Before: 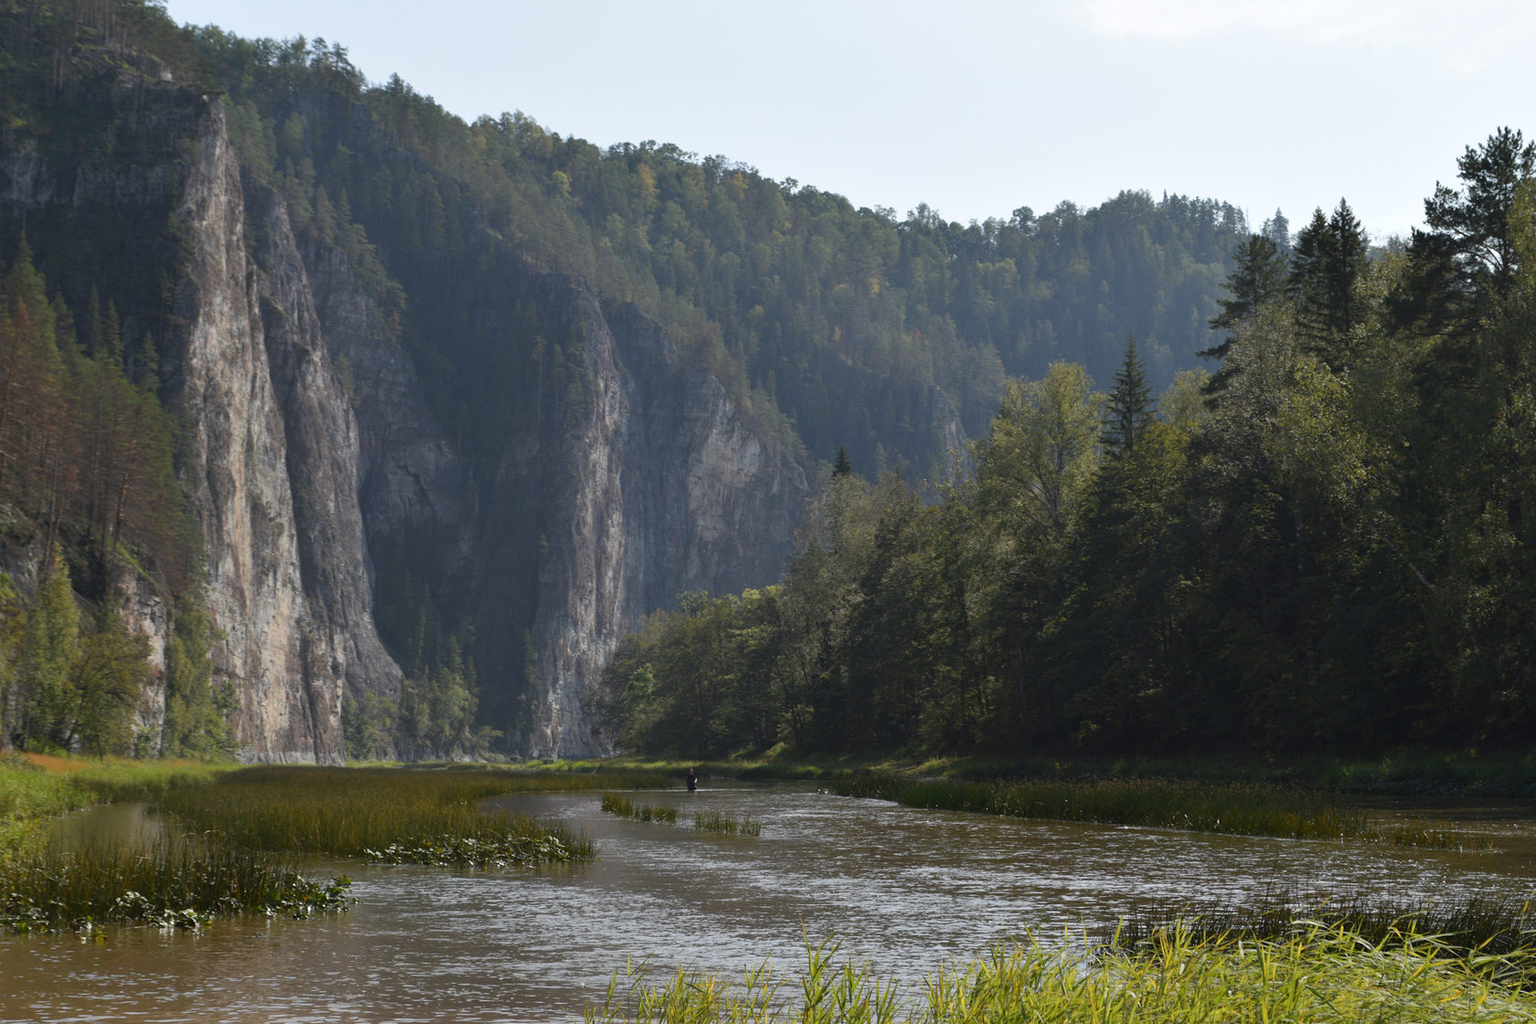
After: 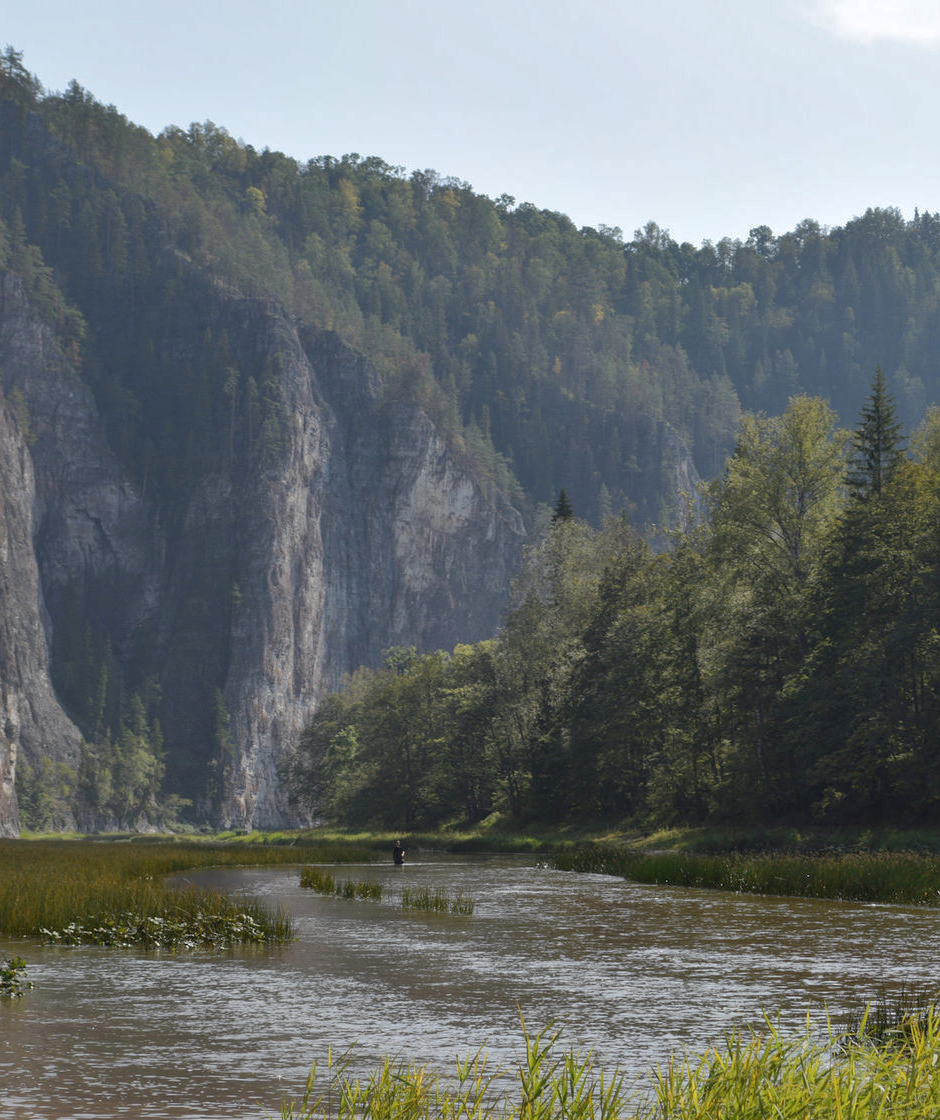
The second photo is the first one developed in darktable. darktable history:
shadows and highlights: on, module defaults
crop: left 21.354%, right 22.636%
local contrast: highlights 106%, shadows 100%, detail 120%, midtone range 0.2
